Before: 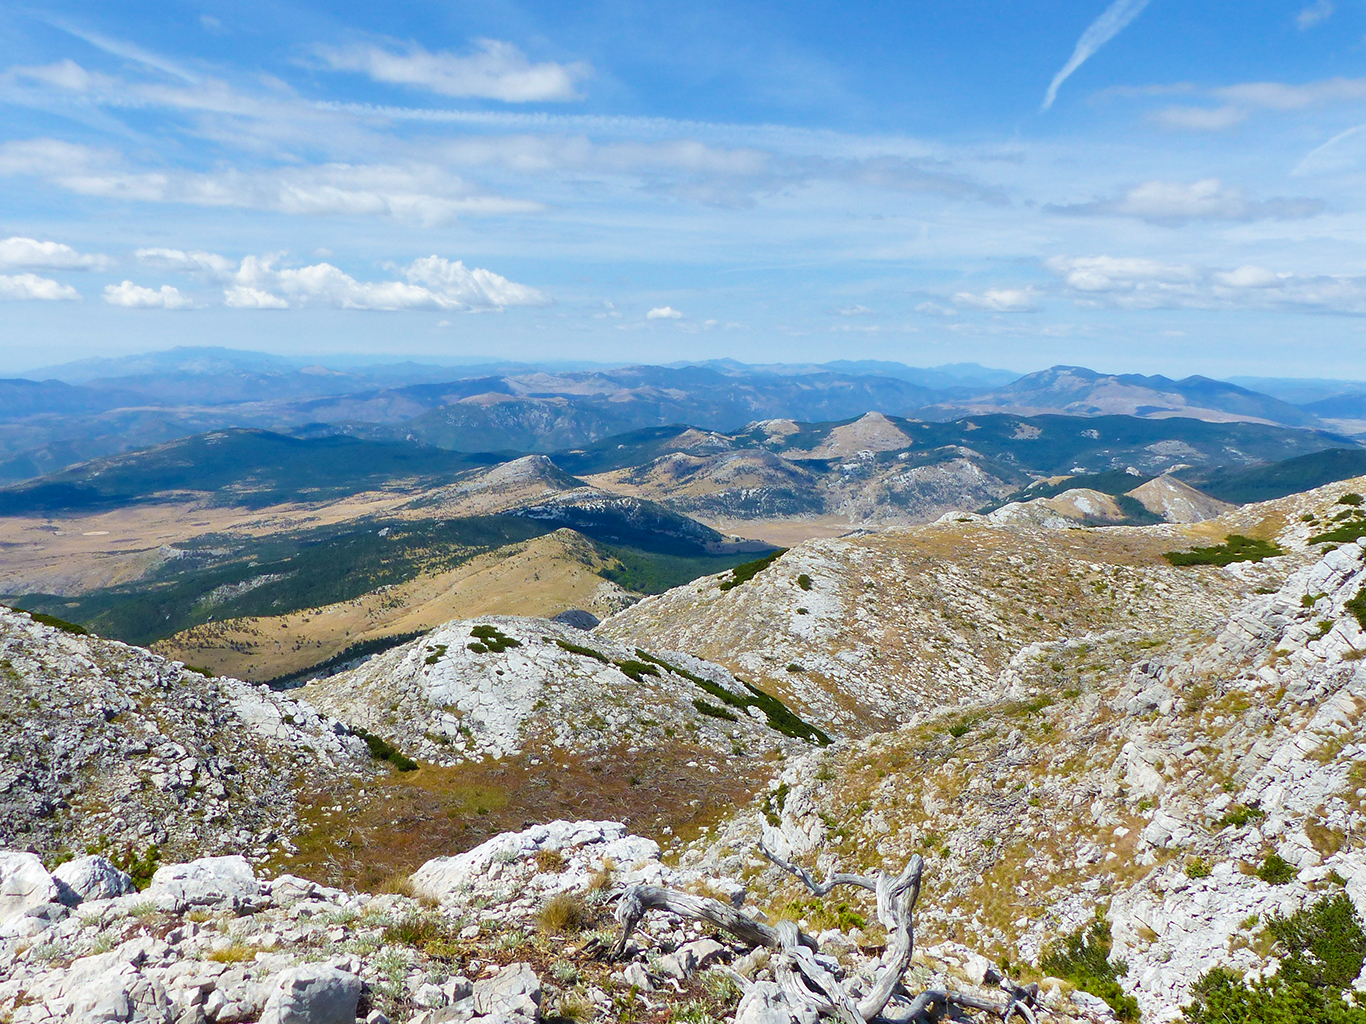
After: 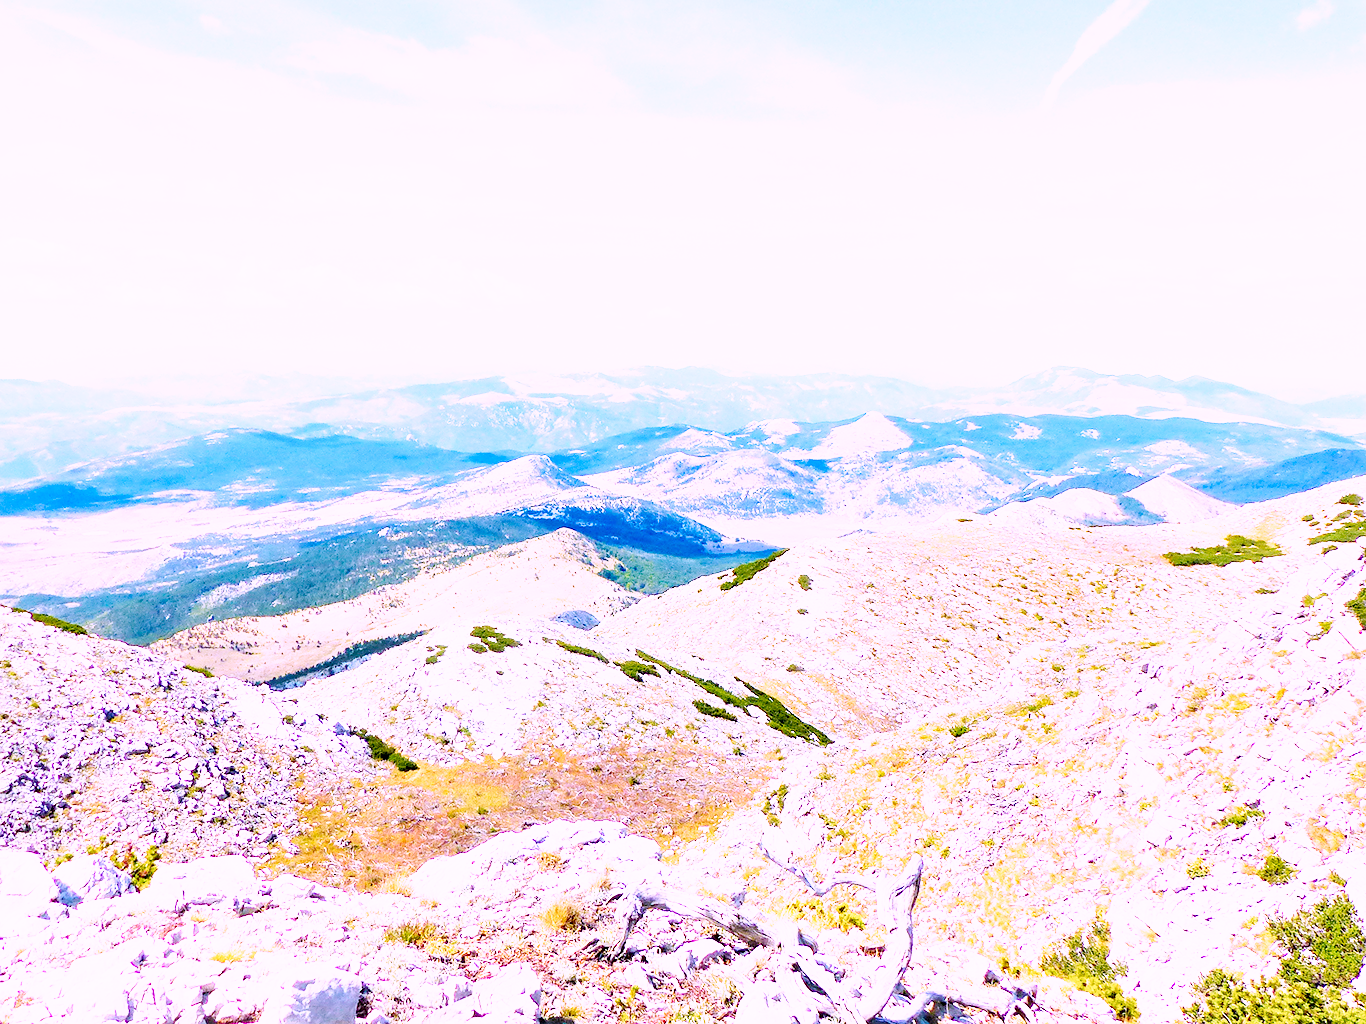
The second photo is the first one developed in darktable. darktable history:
exposure: black level correction 0, exposure 0.694 EV, compensate highlight preservation false
color correction: highlights a* 15.28, highlights b* -20.27
base curve: curves: ch0 [(0, 0) (0.007, 0.004) (0.027, 0.03) (0.046, 0.07) (0.207, 0.54) (0.442, 0.872) (0.673, 0.972) (1, 1)], fusion 1, preserve colors none
